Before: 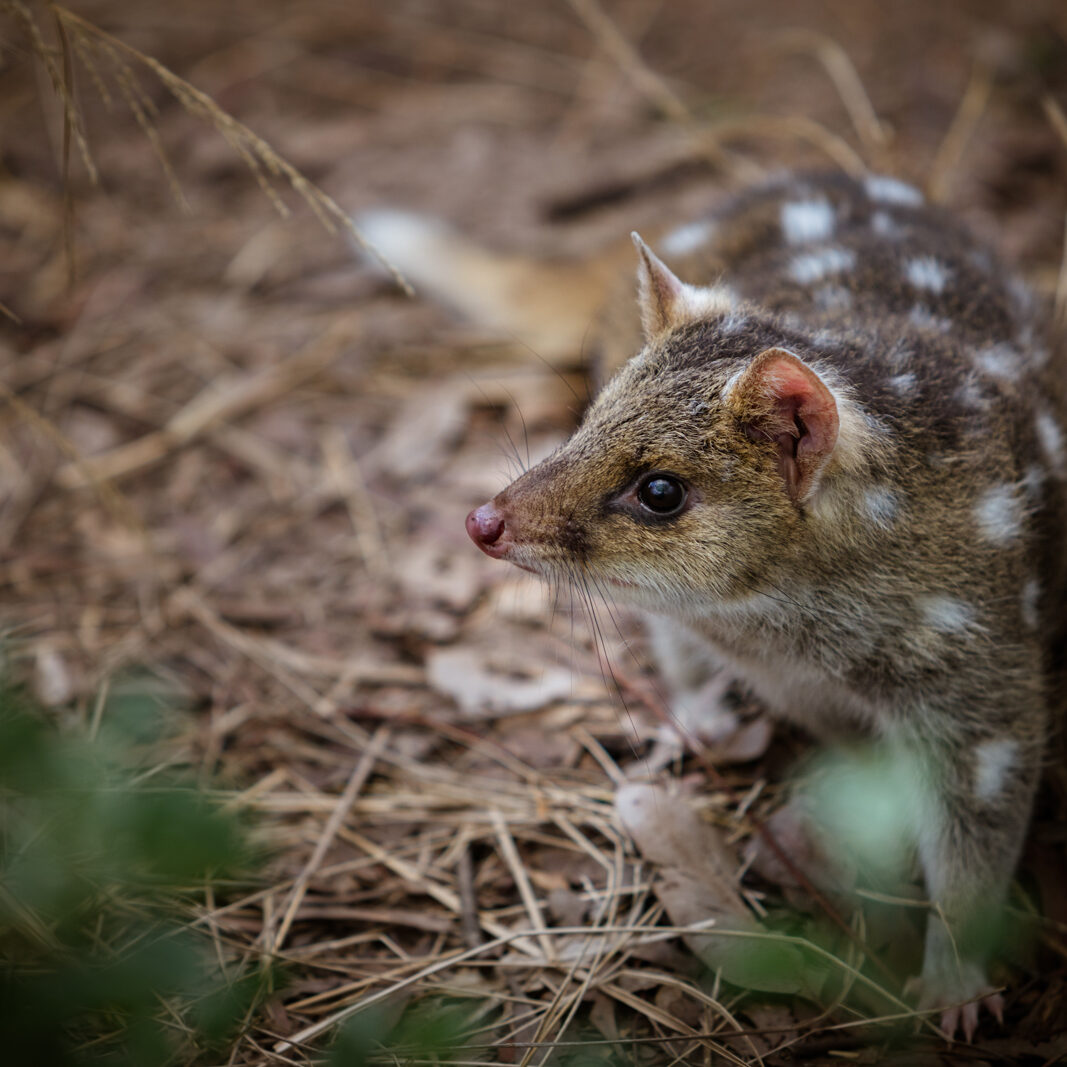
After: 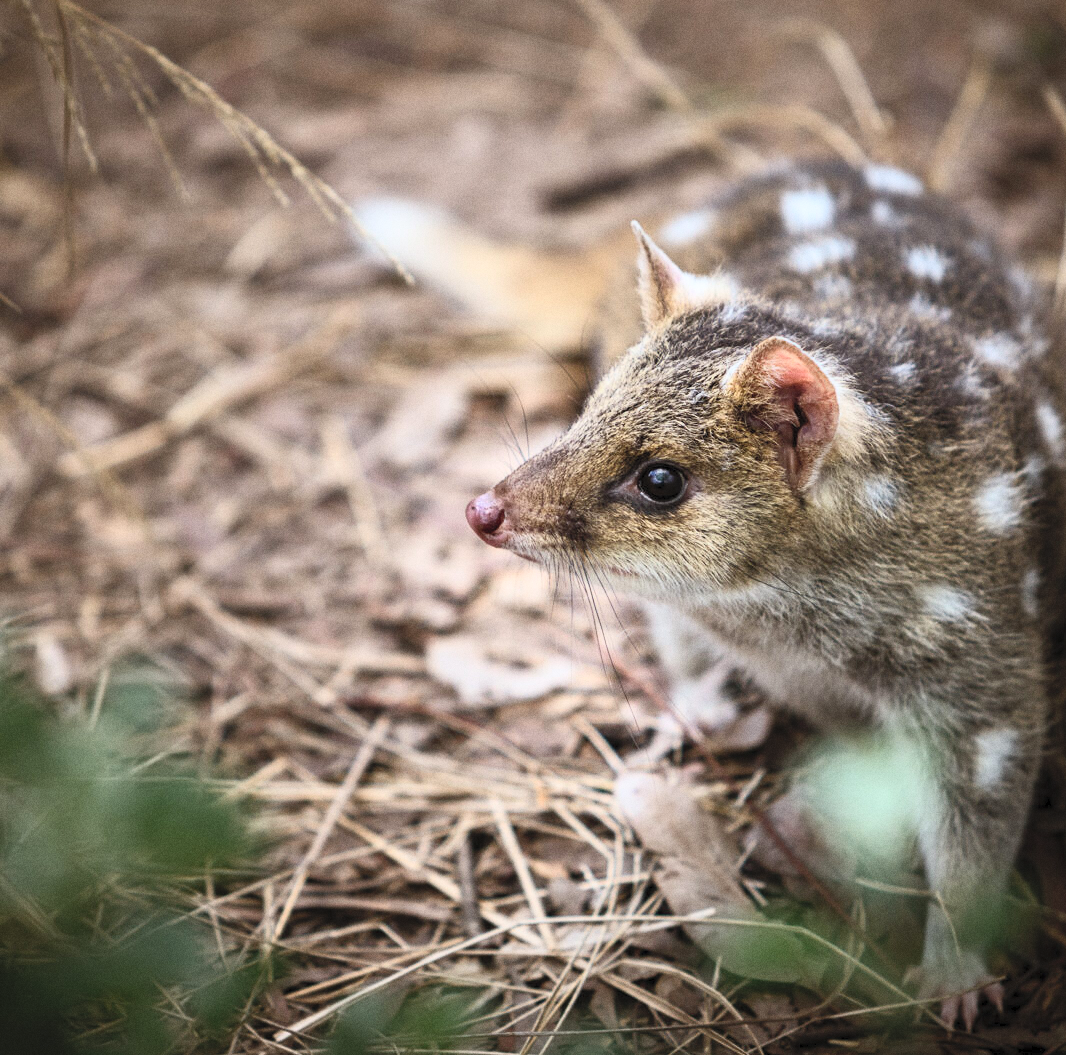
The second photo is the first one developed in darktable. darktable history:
grain: coarseness 7.08 ISO, strength 21.67%, mid-tones bias 59.58%
contrast brightness saturation: contrast 0.39, brightness 0.53
crop: top 1.049%, right 0.001%
